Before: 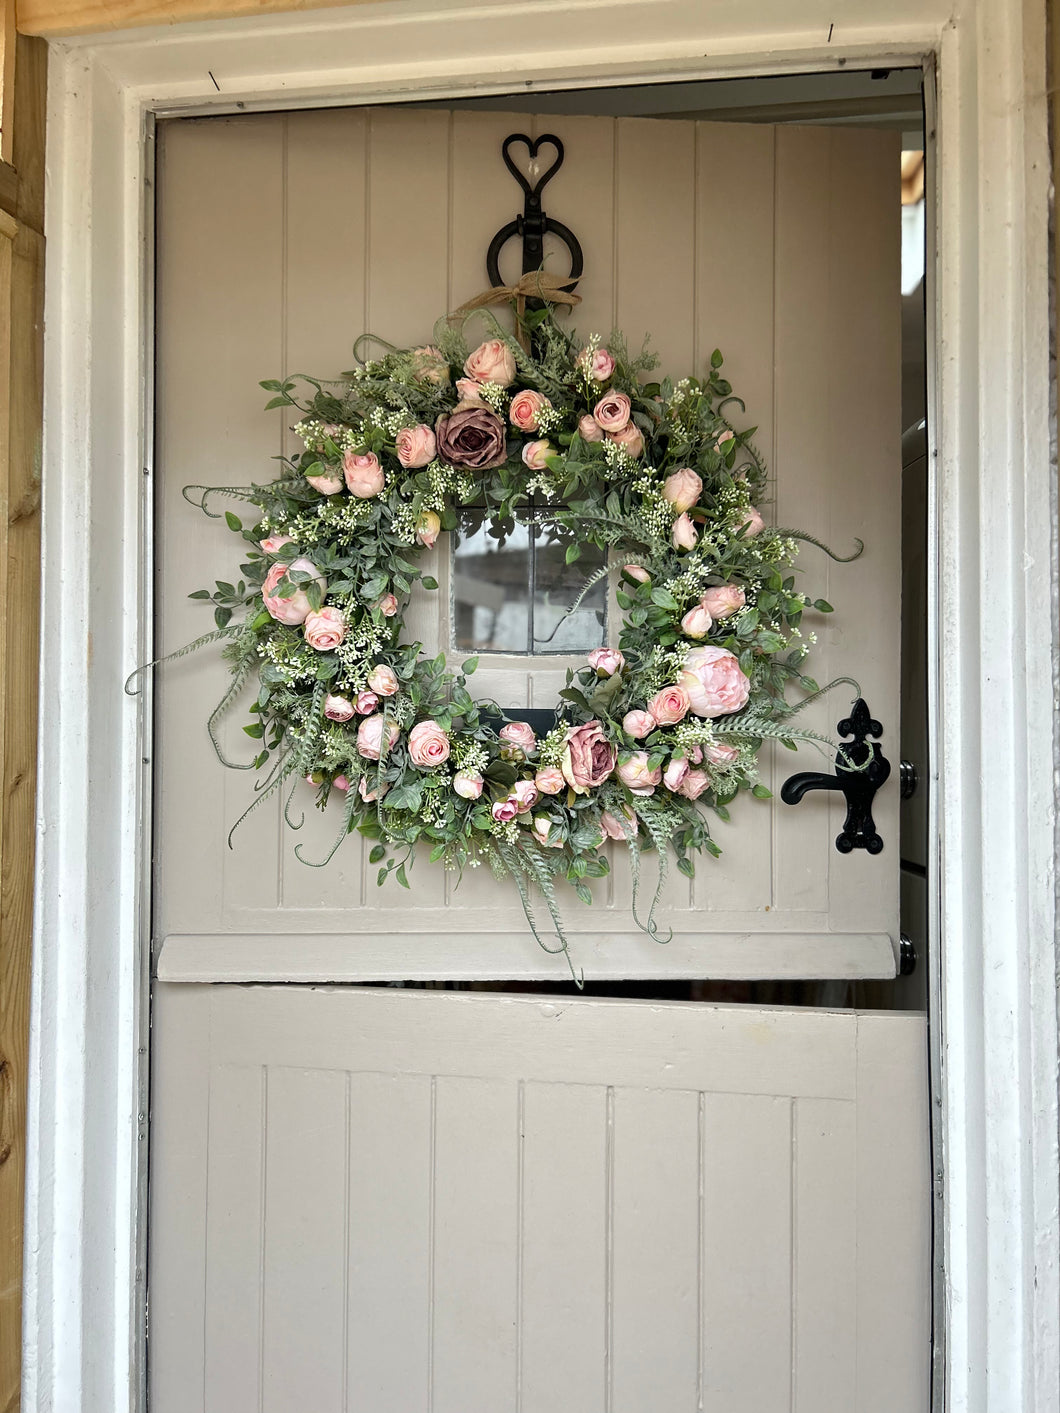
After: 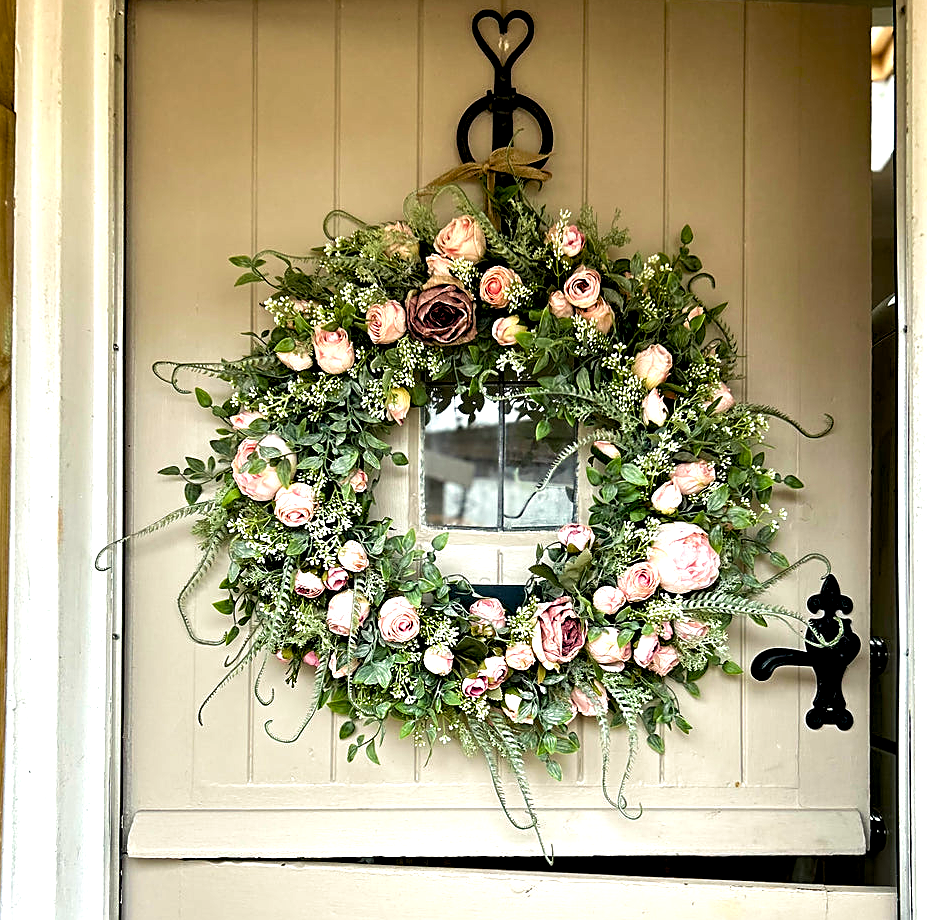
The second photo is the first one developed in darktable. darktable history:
velvia: on, module defaults
levels: mode automatic
color balance rgb: highlights gain › luminance 6.013%, highlights gain › chroma 1.248%, highlights gain › hue 88°, global offset › luminance -1.436%, perceptual saturation grading › global saturation 21.086%, perceptual saturation grading › highlights -19.891%, perceptual saturation grading › shadows 29.611%, perceptual brilliance grading › global brilliance -4.5%, perceptual brilliance grading › highlights 24.829%, perceptual brilliance grading › mid-tones 7.009%, perceptual brilliance grading › shadows -5.005%
sharpen: on, module defaults
crop: left 2.901%, top 8.832%, right 9.616%, bottom 26.056%
